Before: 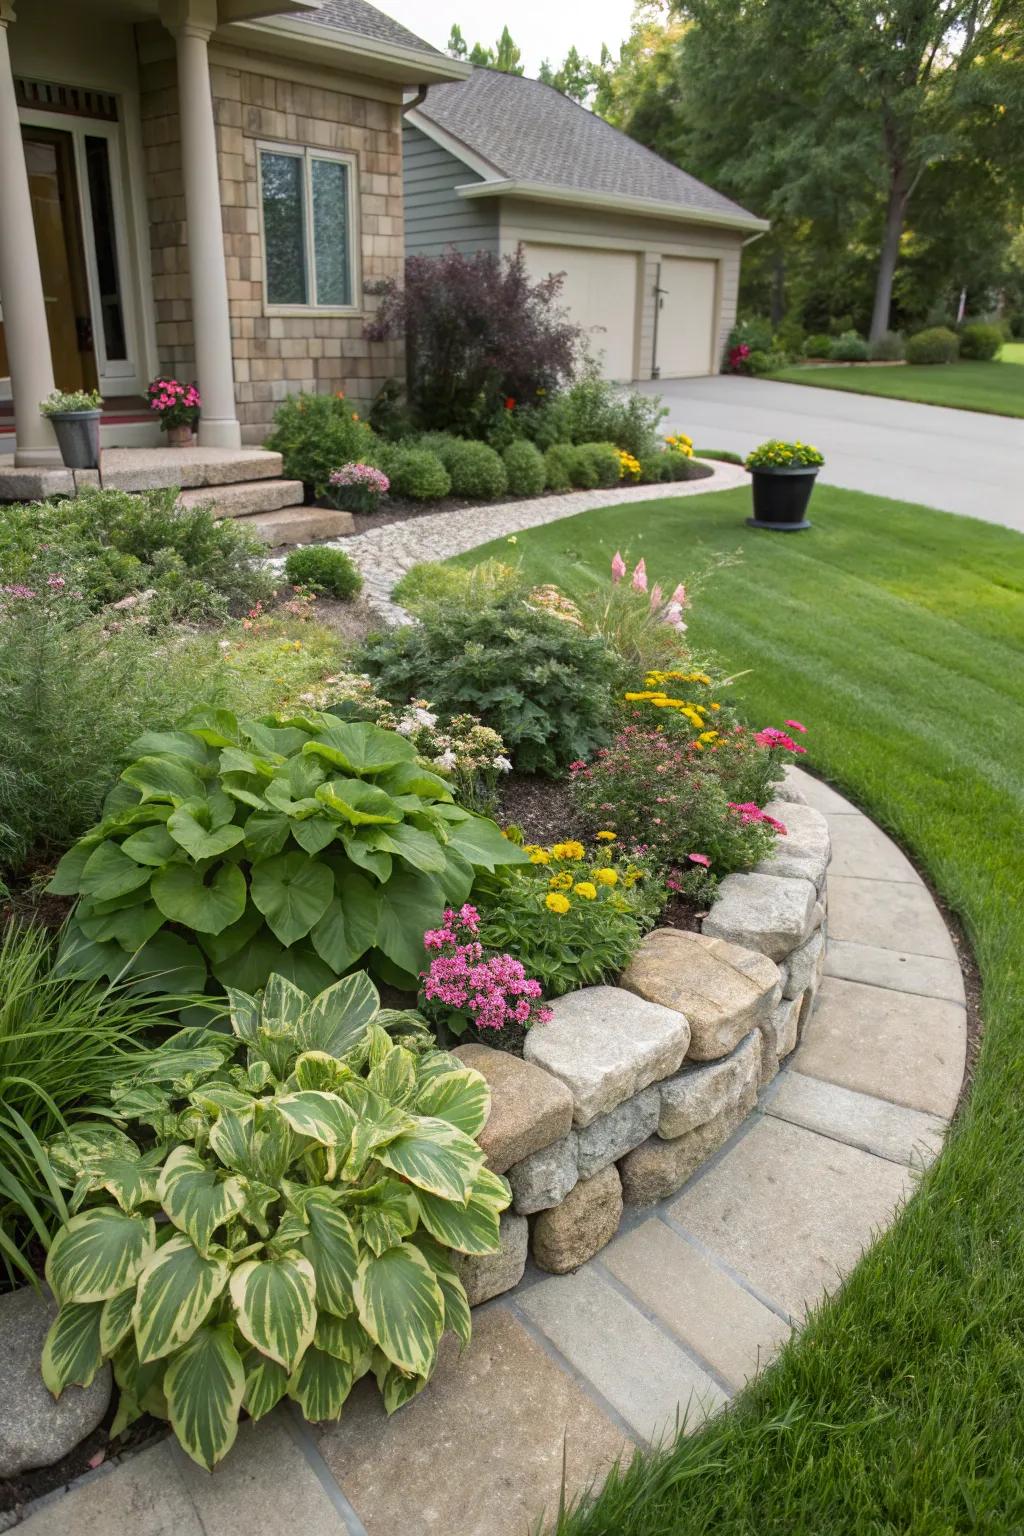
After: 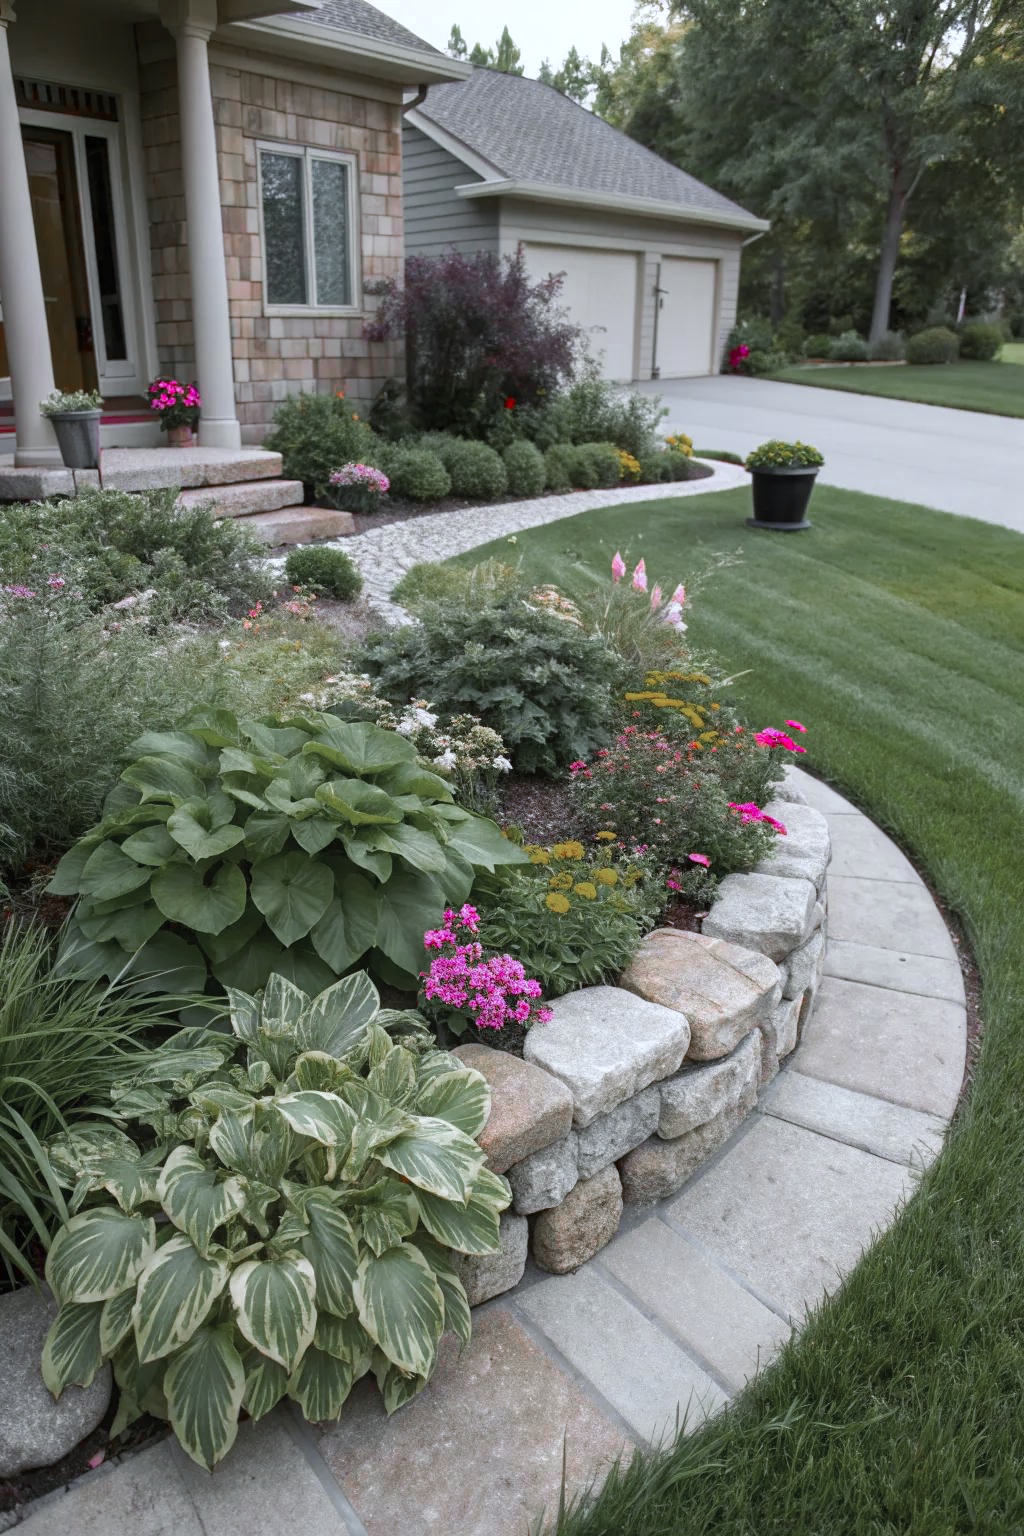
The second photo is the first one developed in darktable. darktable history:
color correction: highlights a* -2.24, highlights b* -18.1
color zones: curves: ch0 [(0, 0.48) (0.209, 0.398) (0.305, 0.332) (0.429, 0.493) (0.571, 0.5) (0.714, 0.5) (0.857, 0.5) (1, 0.48)]; ch1 [(0, 0.736) (0.143, 0.625) (0.225, 0.371) (0.429, 0.256) (0.571, 0.241) (0.714, 0.213) (0.857, 0.48) (1, 0.736)]; ch2 [(0, 0.448) (0.143, 0.498) (0.286, 0.5) (0.429, 0.5) (0.571, 0.5) (0.714, 0.5) (0.857, 0.5) (1, 0.448)]
tone curve: curves: ch0 [(0, 0) (0.003, 0.003) (0.011, 0.011) (0.025, 0.025) (0.044, 0.044) (0.069, 0.069) (0.1, 0.099) (0.136, 0.135) (0.177, 0.176) (0.224, 0.223) (0.277, 0.275) (0.335, 0.333) (0.399, 0.396) (0.468, 0.465) (0.543, 0.545) (0.623, 0.625) (0.709, 0.71) (0.801, 0.801) (0.898, 0.898) (1, 1)], preserve colors none
